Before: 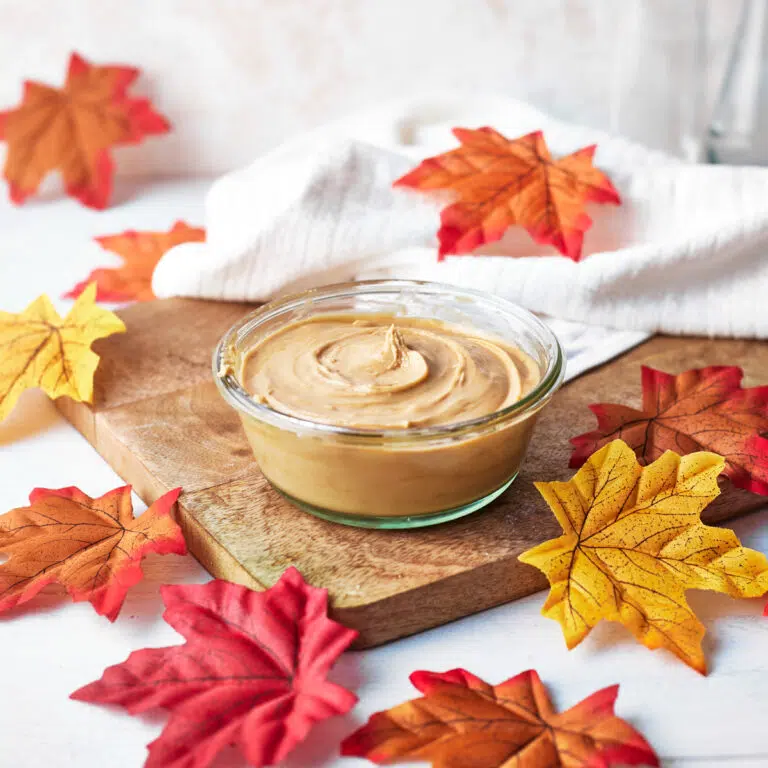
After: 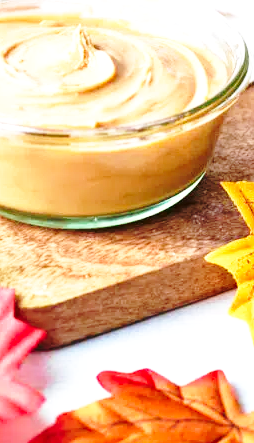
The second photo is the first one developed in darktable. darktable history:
base curve: curves: ch0 [(0, 0) (0.036, 0.037) (0.121, 0.228) (0.46, 0.76) (0.859, 0.983) (1, 1)], preserve colors none
crop: left 40.878%, top 39.176%, right 25.993%, bottom 3.081%
exposure: exposure 0.493 EV, compensate highlight preservation false
